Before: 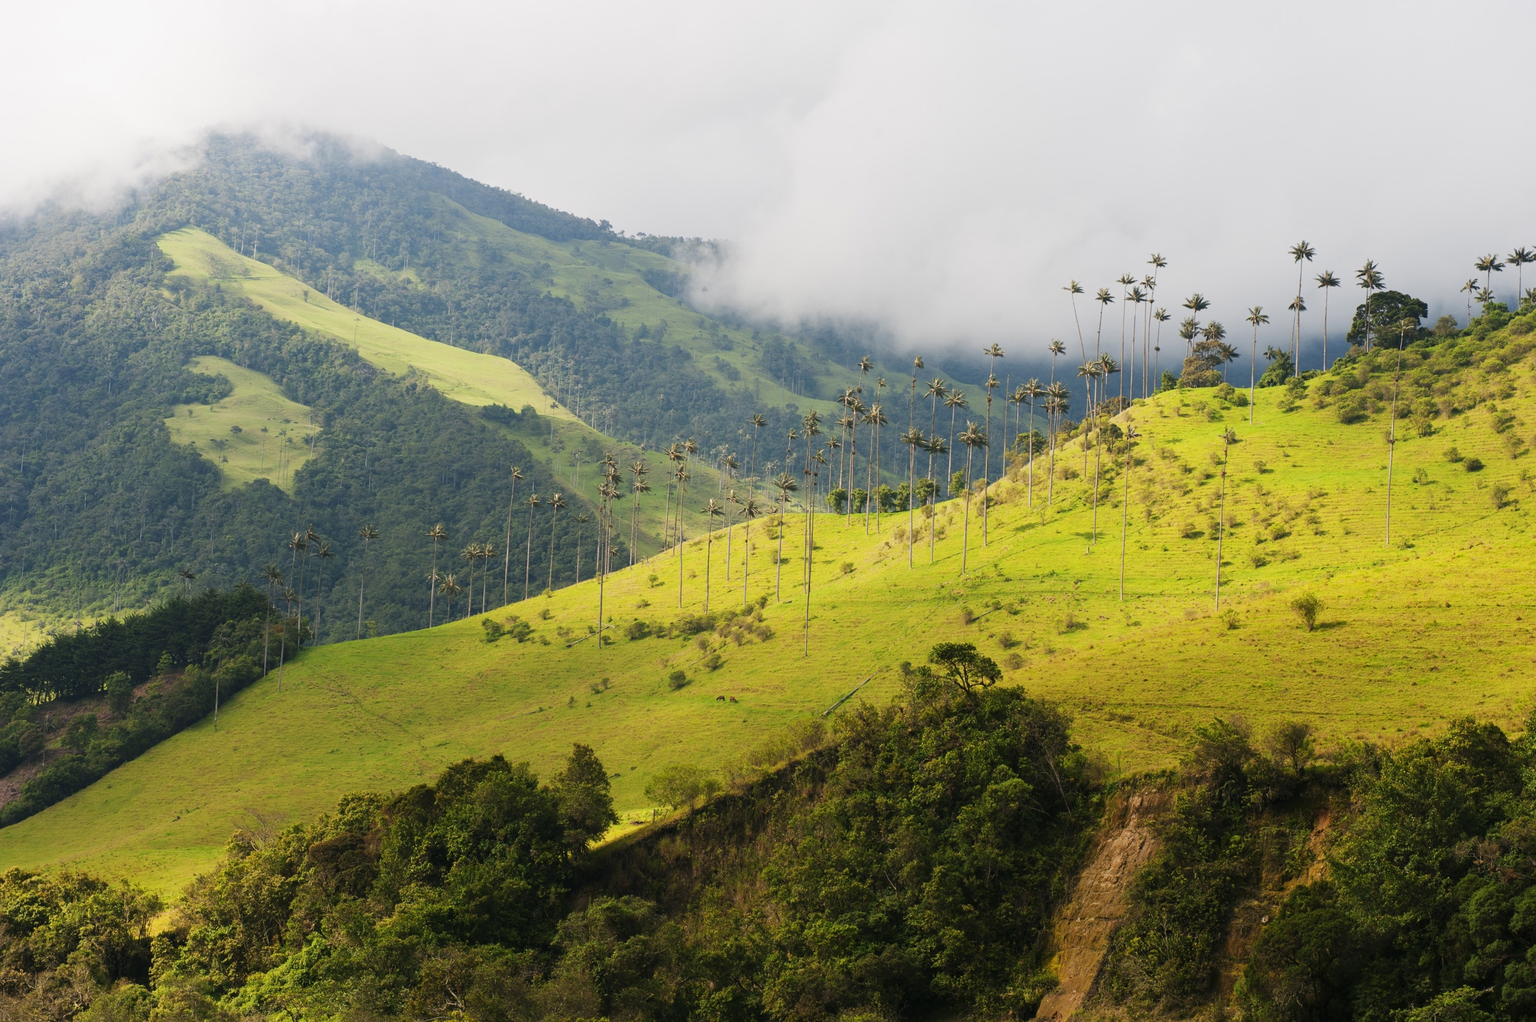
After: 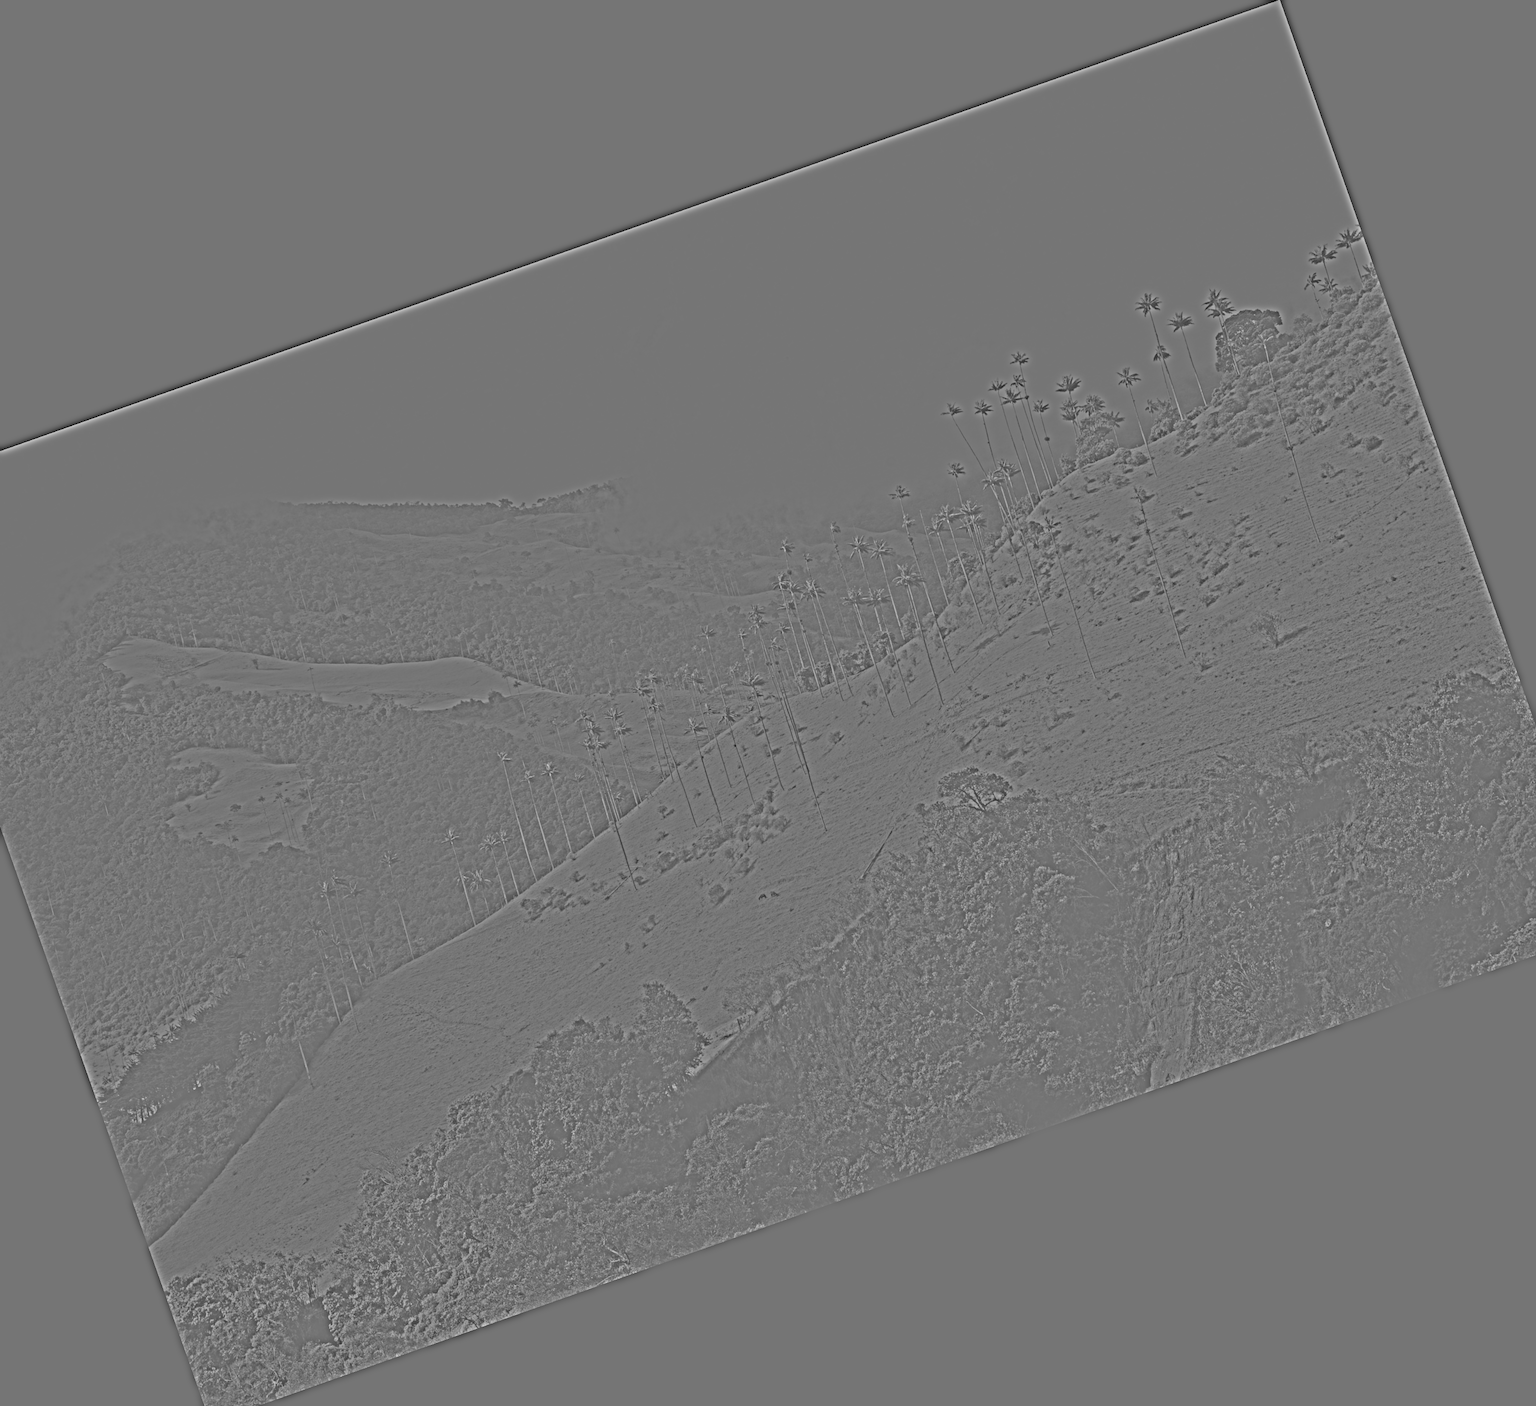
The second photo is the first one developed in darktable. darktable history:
color zones: curves: ch0 [(0, 0.5) (0.125, 0.4) (0.25, 0.5) (0.375, 0.4) (0.5, 0.4) (0.625, 0.35) (0.75, 0.35) (0.875, 0.5)]; ch1 [(0, 0.35) (0.125, 0.45) (0.25, 0.35) (0.375, 0.35) (0.5, 0.35) (0.625, 0.35) (0.75, 0.45) (0.875, 0.35)]; ch2 [(0, 0.6) (0.125, 0.5) (0.25, 0.5) (0.375, 0.6) (0.5, 0.6) (0.625, 0.5) (0.75, 0.5) (0.875, 0.5)]
crop and rotate: angle 19.43°, left 6.812%, right 4.125%, bottom 1.087%
highpass: sharpness 25.84%, contrast boost 14.94%
contrast brightness saturation: contrast 0.15, brightness -0.01, saturation 0.1
